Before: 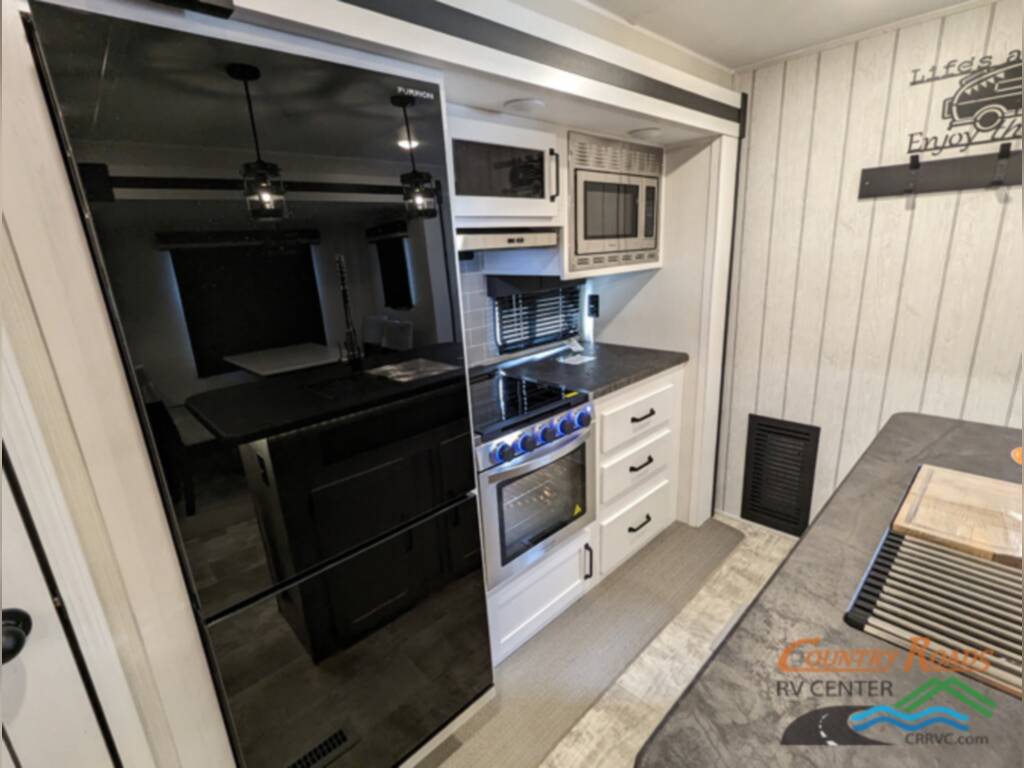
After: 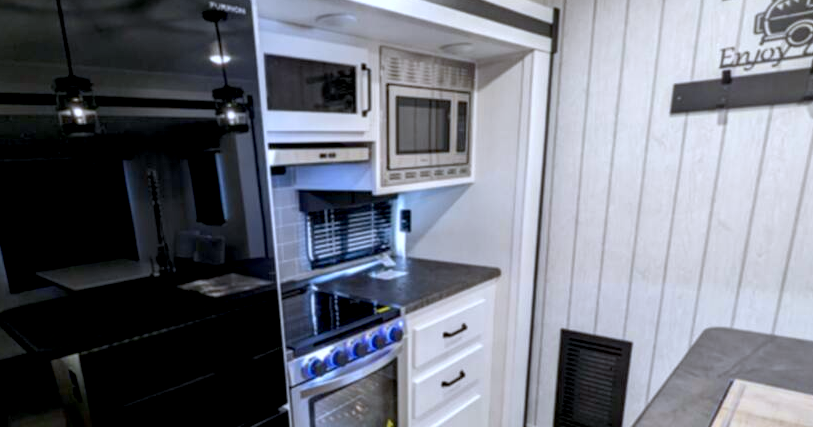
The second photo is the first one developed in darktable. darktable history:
crop: left 18.38%, top 11.092%, right 2.134%, bottom 33.217%
white balance: red 0.948, green 1.02, blue 1.176
exposure: black level correction 0.009, exposure 0.014 EV, compensate highlight preservation false
